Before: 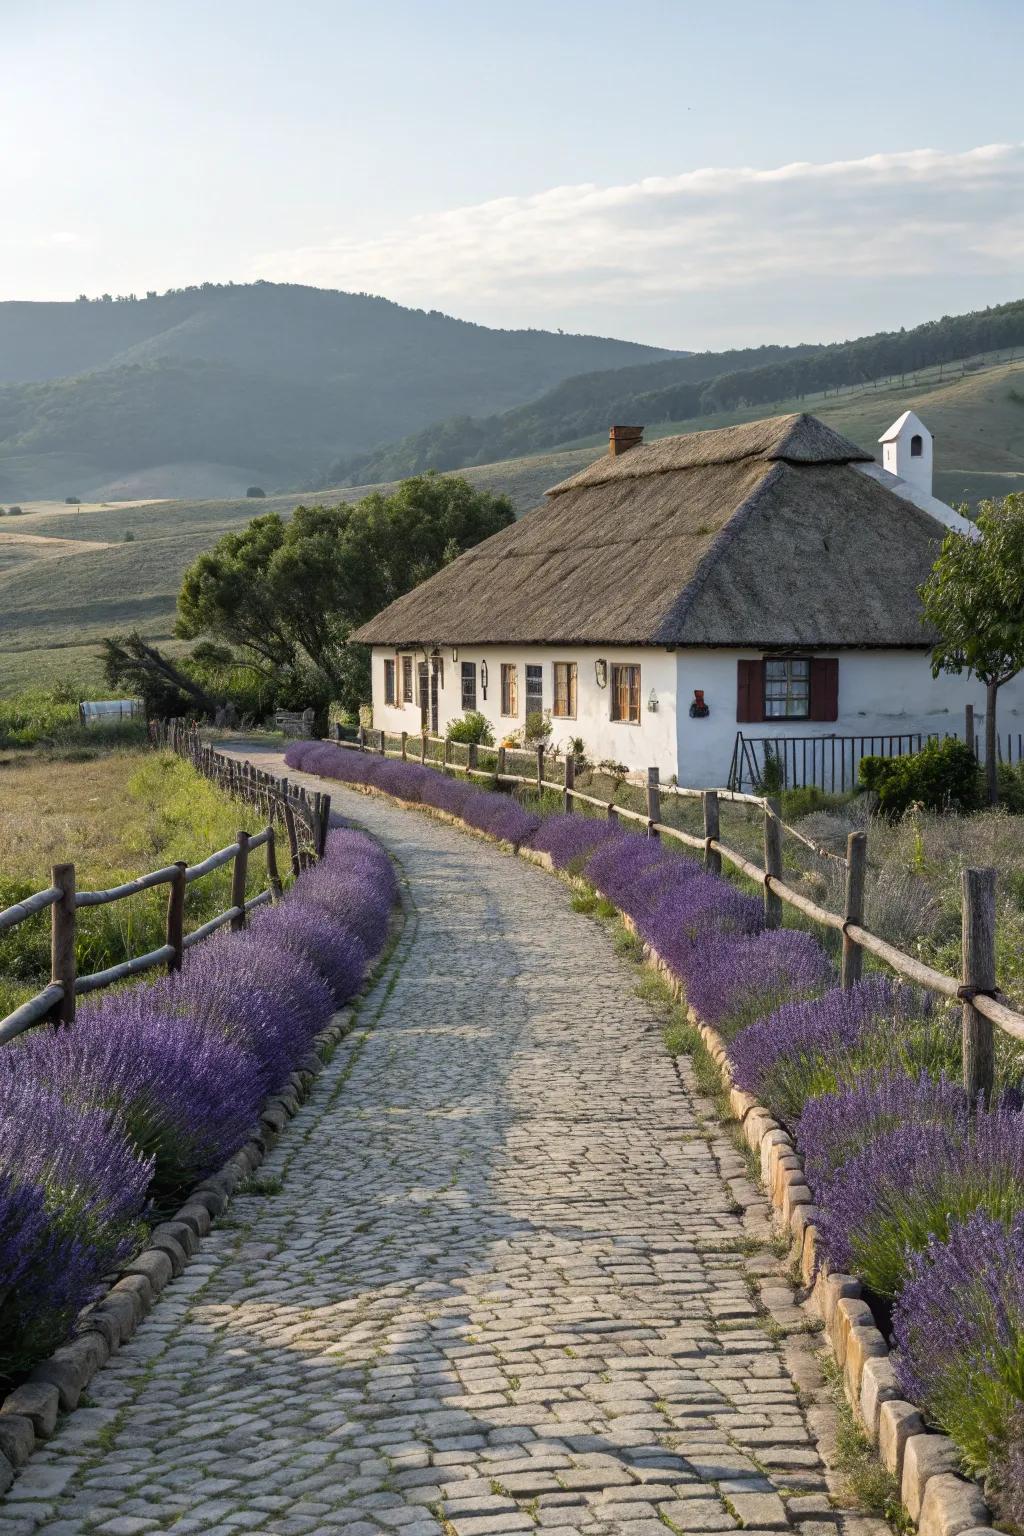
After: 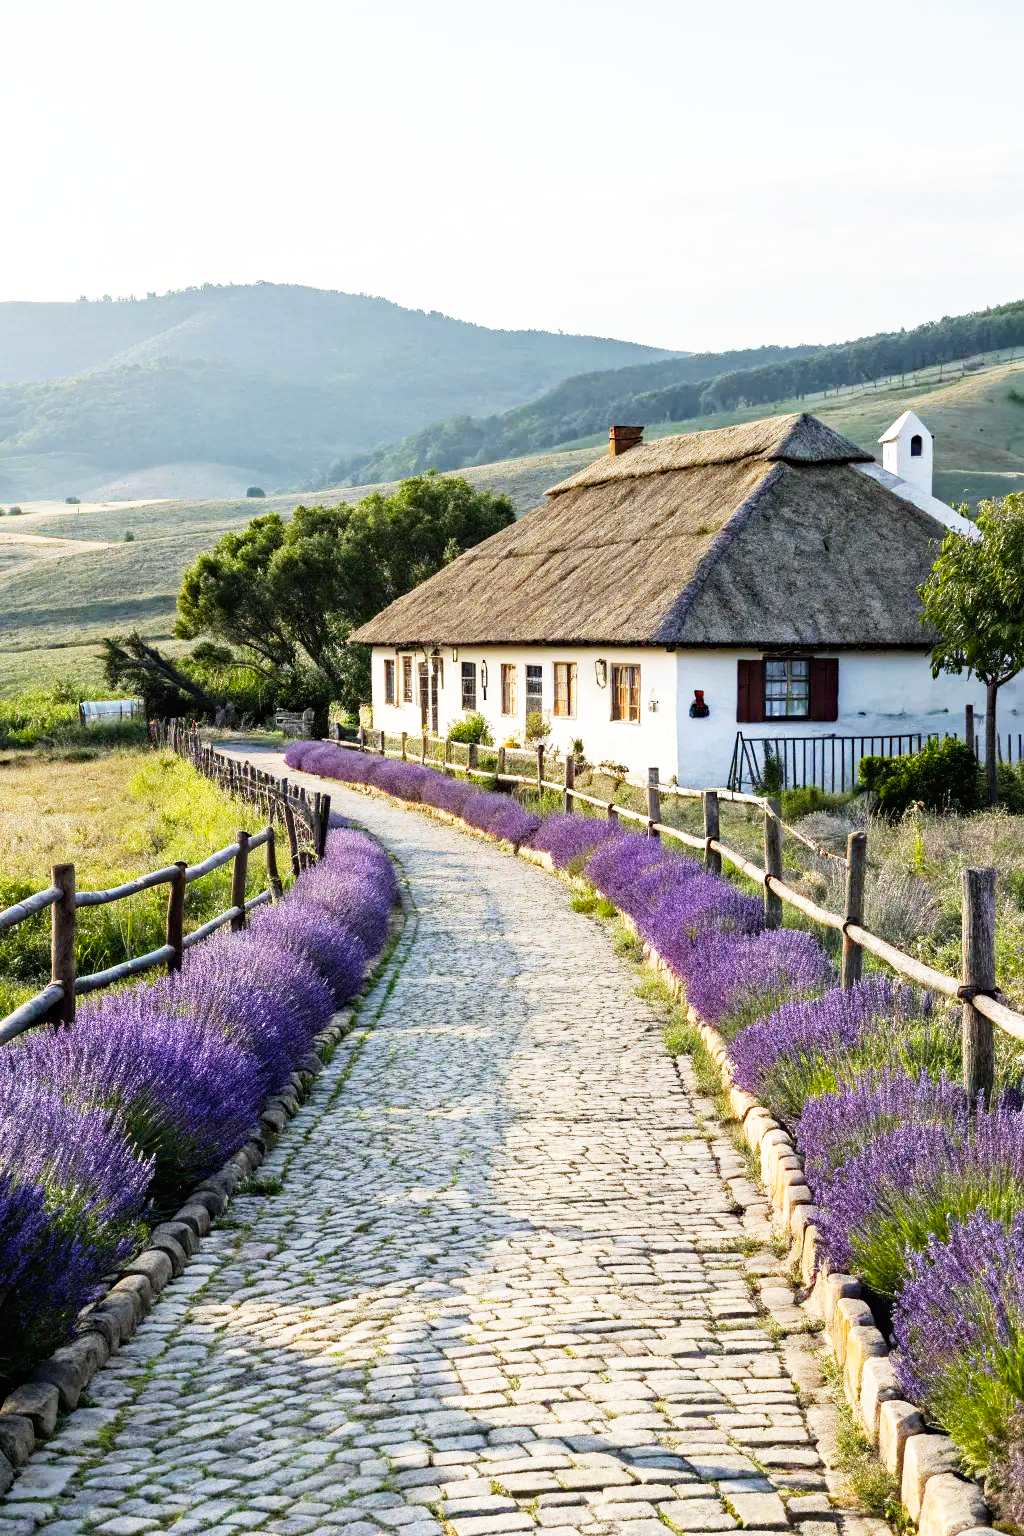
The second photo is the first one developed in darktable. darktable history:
base curve: curves: ch0 [(0, 0) (0.007, 0.004) (0.027, 0.03) (0.046, 0.07) (0.207, 0.54) (0.442, 0.872) (0.673, 0.972) (1, 1)], preserve colors none
haze removal: compatibility mode true, adaptive false
